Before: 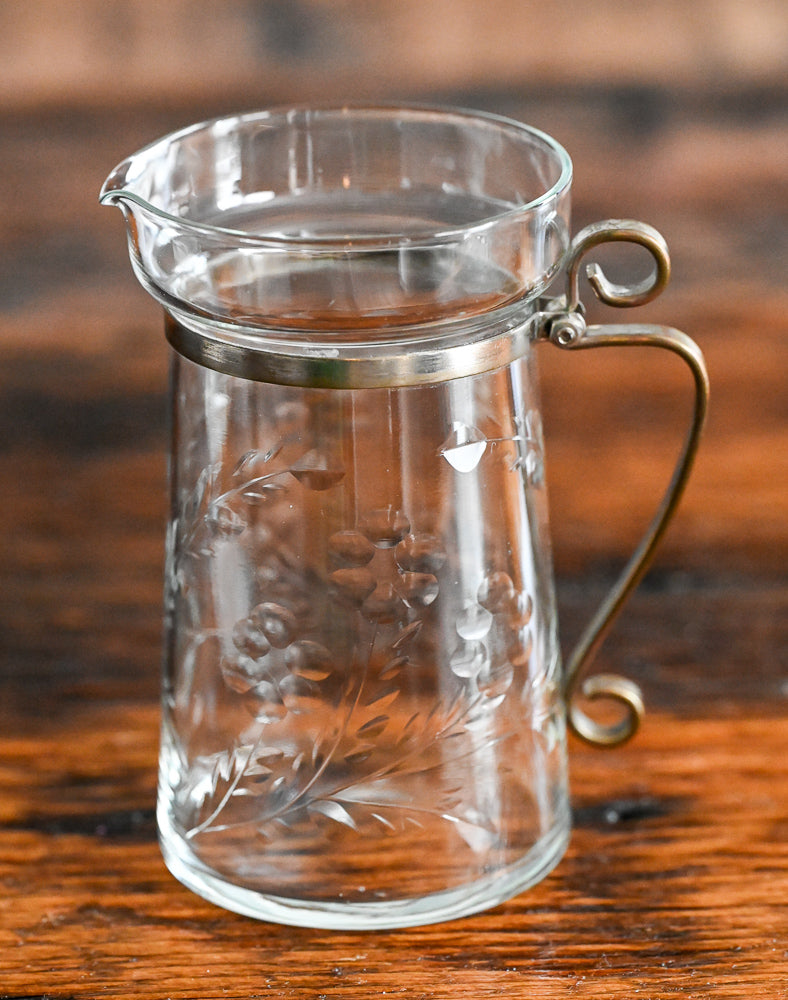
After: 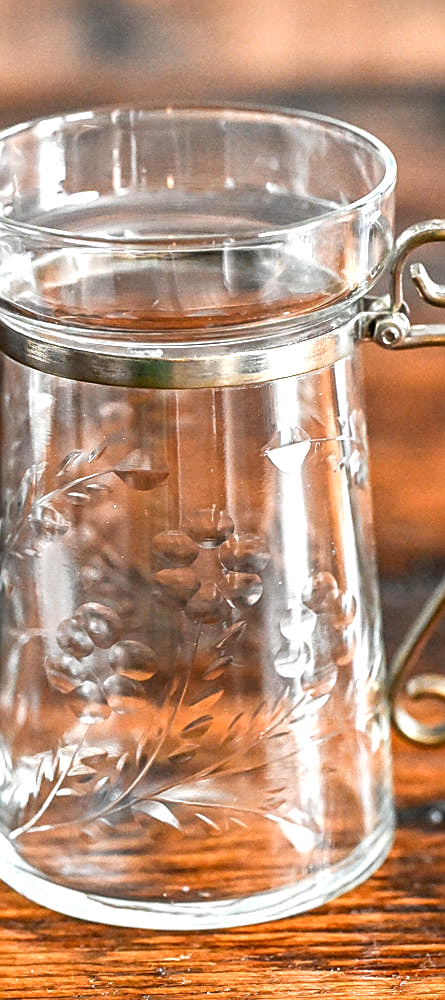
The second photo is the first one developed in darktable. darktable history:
crop and rotate: left 22.38%, right 21.037%
exposure: exposure 0.642 EV, compensate highlight preservation false
sharpen: on, module defaults
local contrast: on, module defaults
